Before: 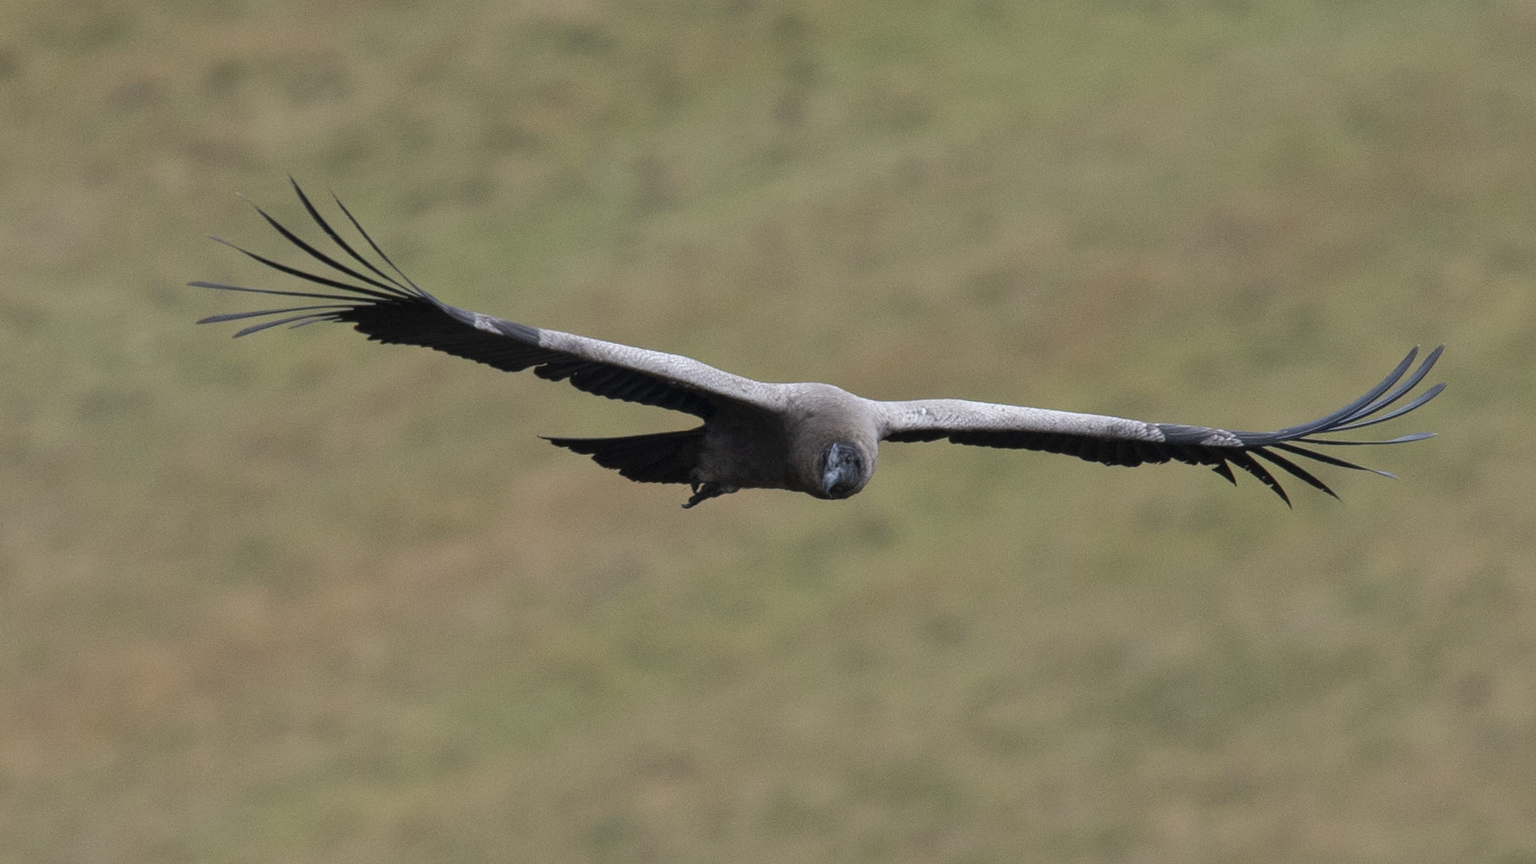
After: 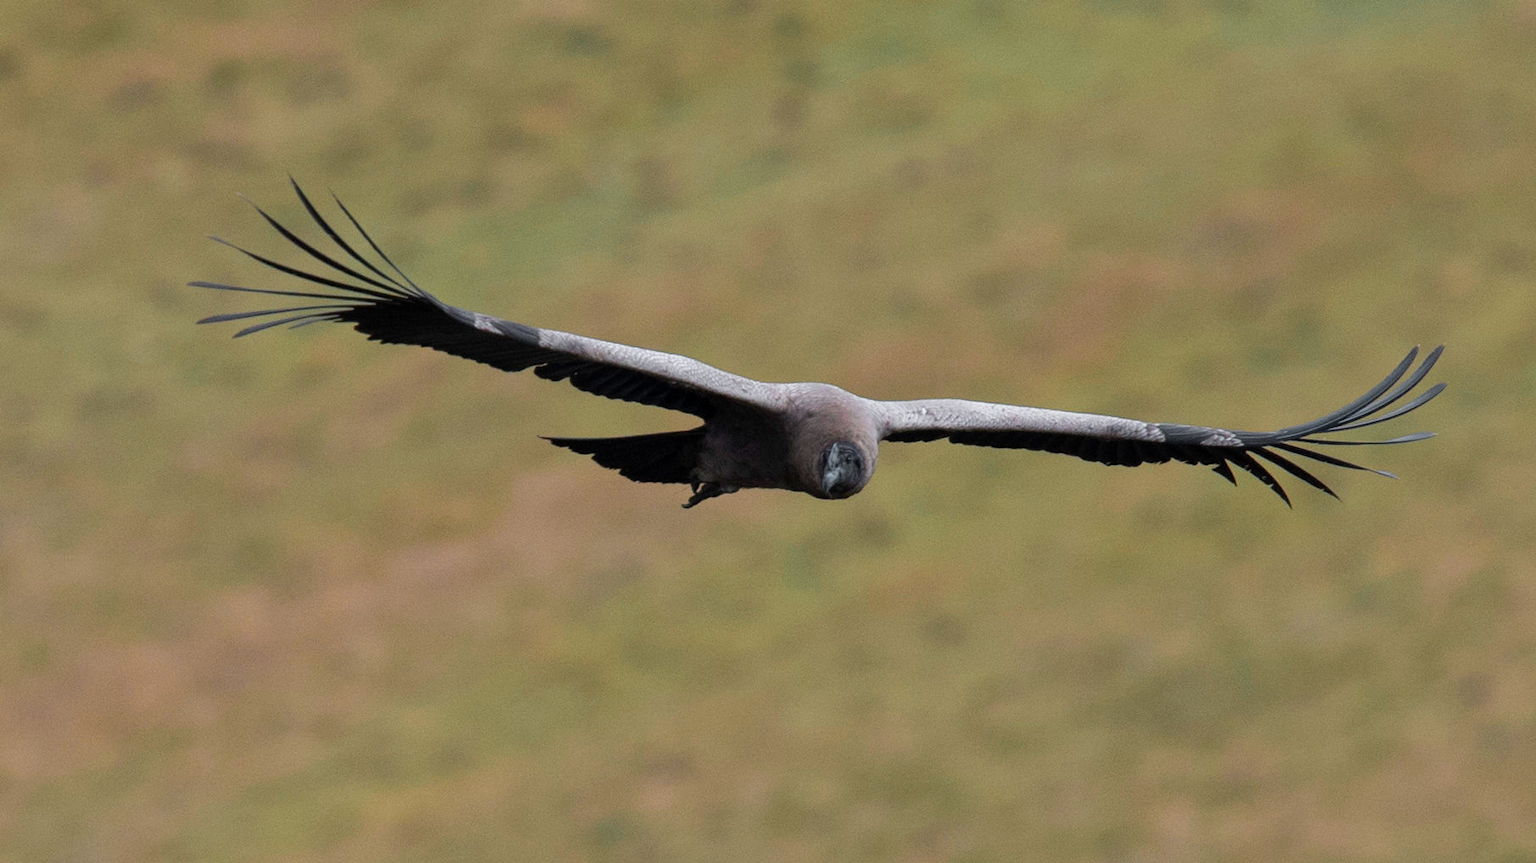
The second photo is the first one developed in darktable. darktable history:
exposure: black level correction 0.001, exposure -0.125 EV, compensate exposure bias true, compensate highlight preservation false
color zones: curves: ch0 [(0.257, 0.558) (0.75, 0.565)]; ch1 [(0.004, 0.857) (0.14, 0.416) (0.257, 0.695) (0.442, 0.032) (0.736, 0.266) (0.891, 0.741)]; ch2 [(0, 0.623) (0.112, 0.436) (0.271, 0.474) (0.516, 0.64) (0.743, 0.286)]
contrast brightness saturation: contrast 0.05
